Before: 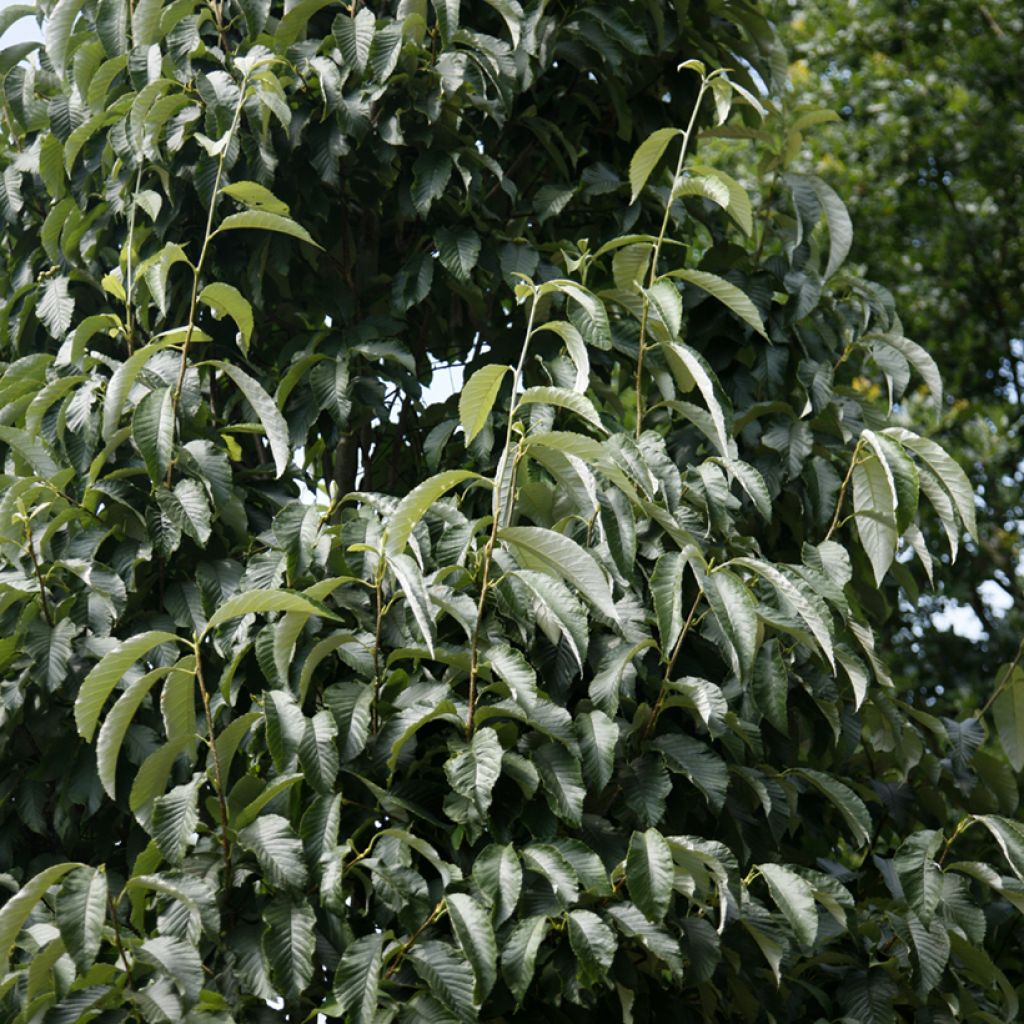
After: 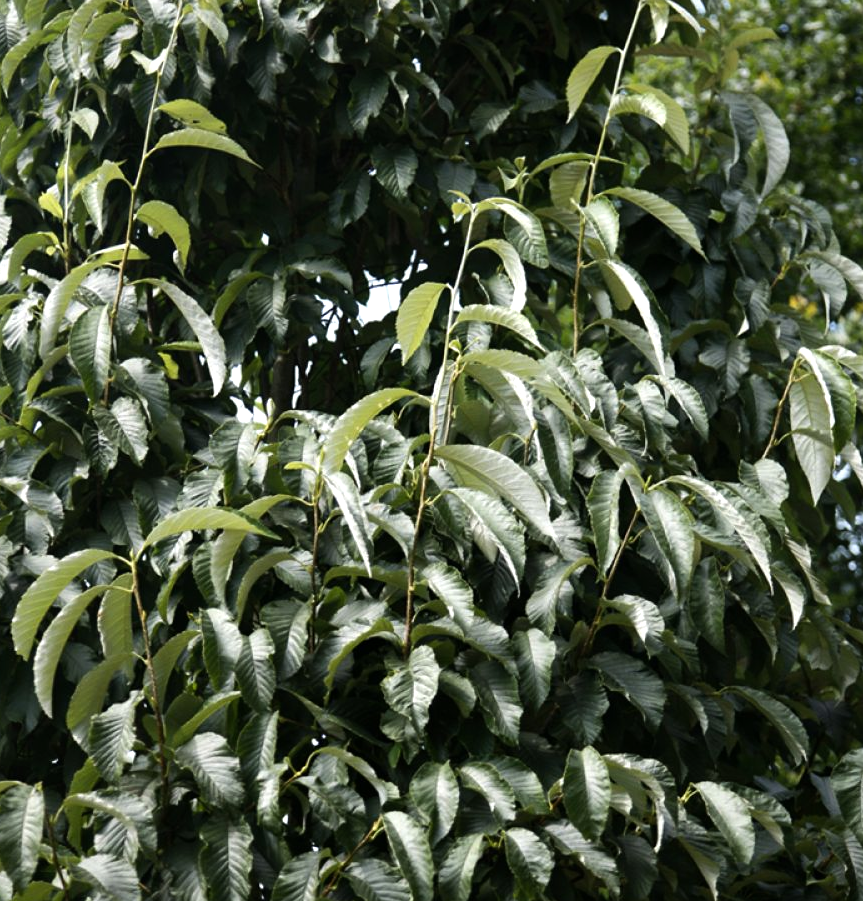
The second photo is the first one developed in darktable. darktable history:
crop: left 6.181%, top 8.074%, right 9.539%, bottom 3.864%
tone equalizer: -8 EV -0.453 EV, -7 EV -0.399 EV, -6 EV -0.307 EV, -5 EV -0.195 EV, -3 EV 0.232 EV, -2 EV 0.316 EV, -1 EV 0.396 EV, +0 EV 0.396 EV, edges refinement/feathering 500, mask exposure compensation -1.57 EV, preserve details no
